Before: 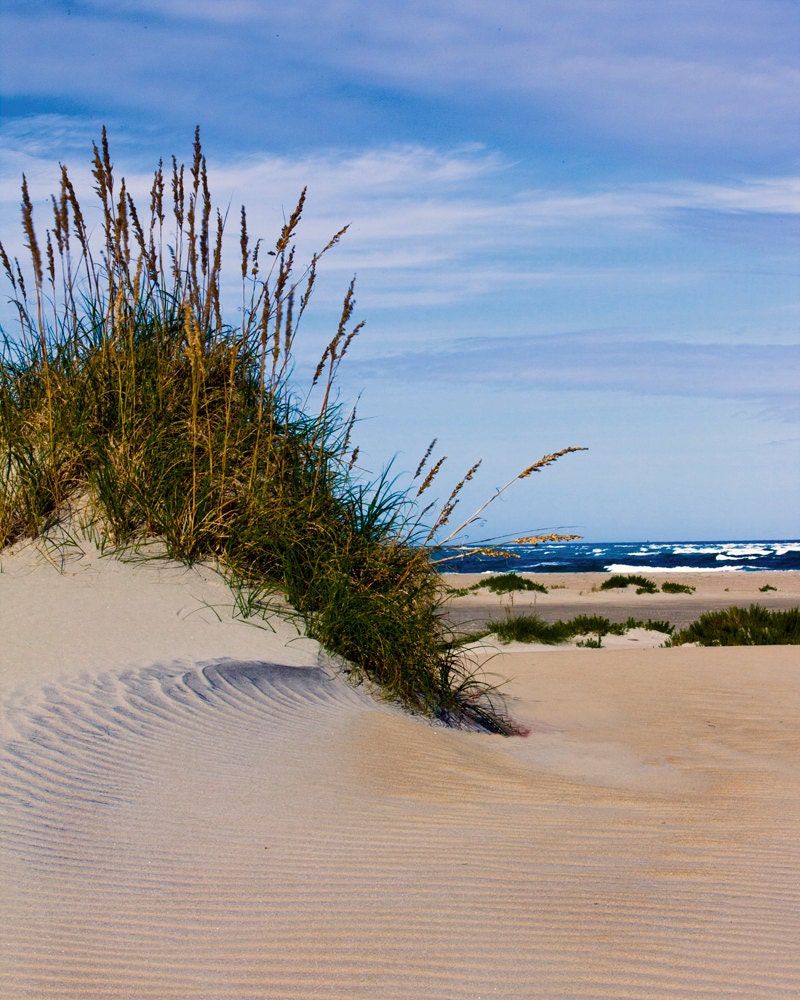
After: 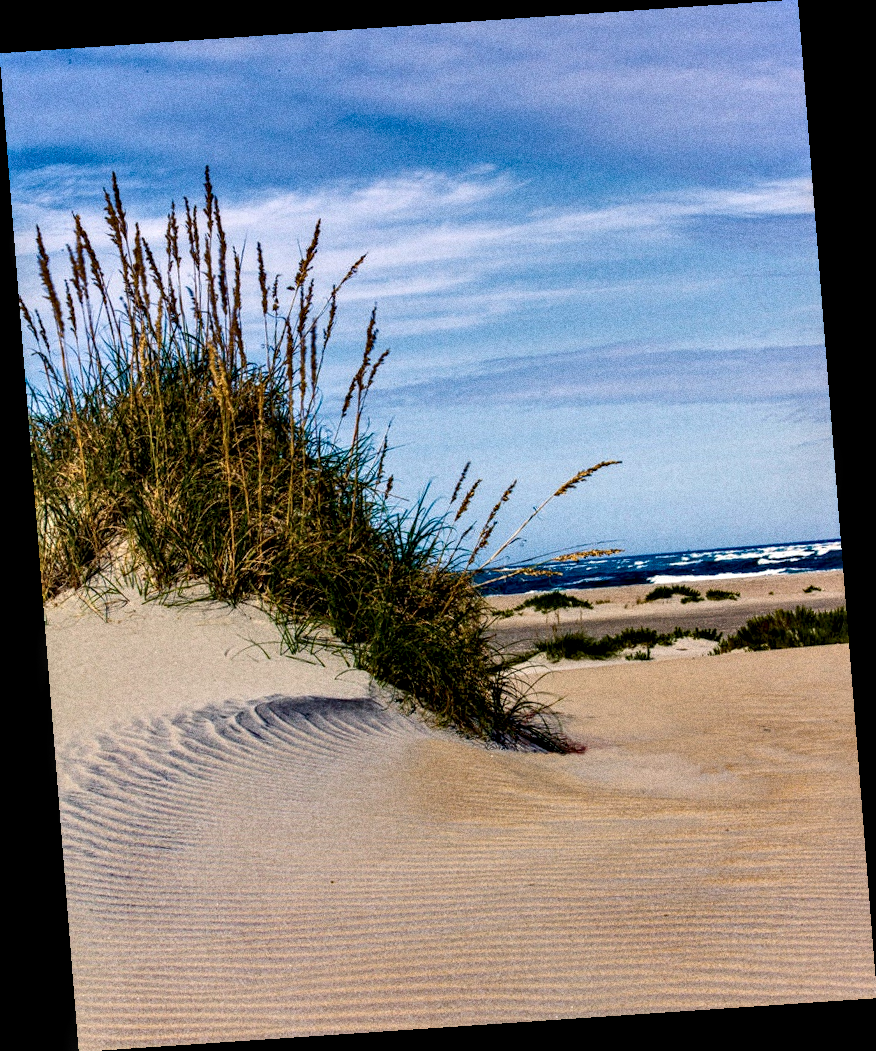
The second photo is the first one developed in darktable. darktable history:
local contrast: highlights 65%, shadows 54%, detail 169%, midtone range 0.514
haze removal: compatibility mode true, adaptive false
rotate and perspective: rotation -4.2°, shear 0.006, automatic cropping off
grain: coarseness 0.09 ISO, strength 40%
